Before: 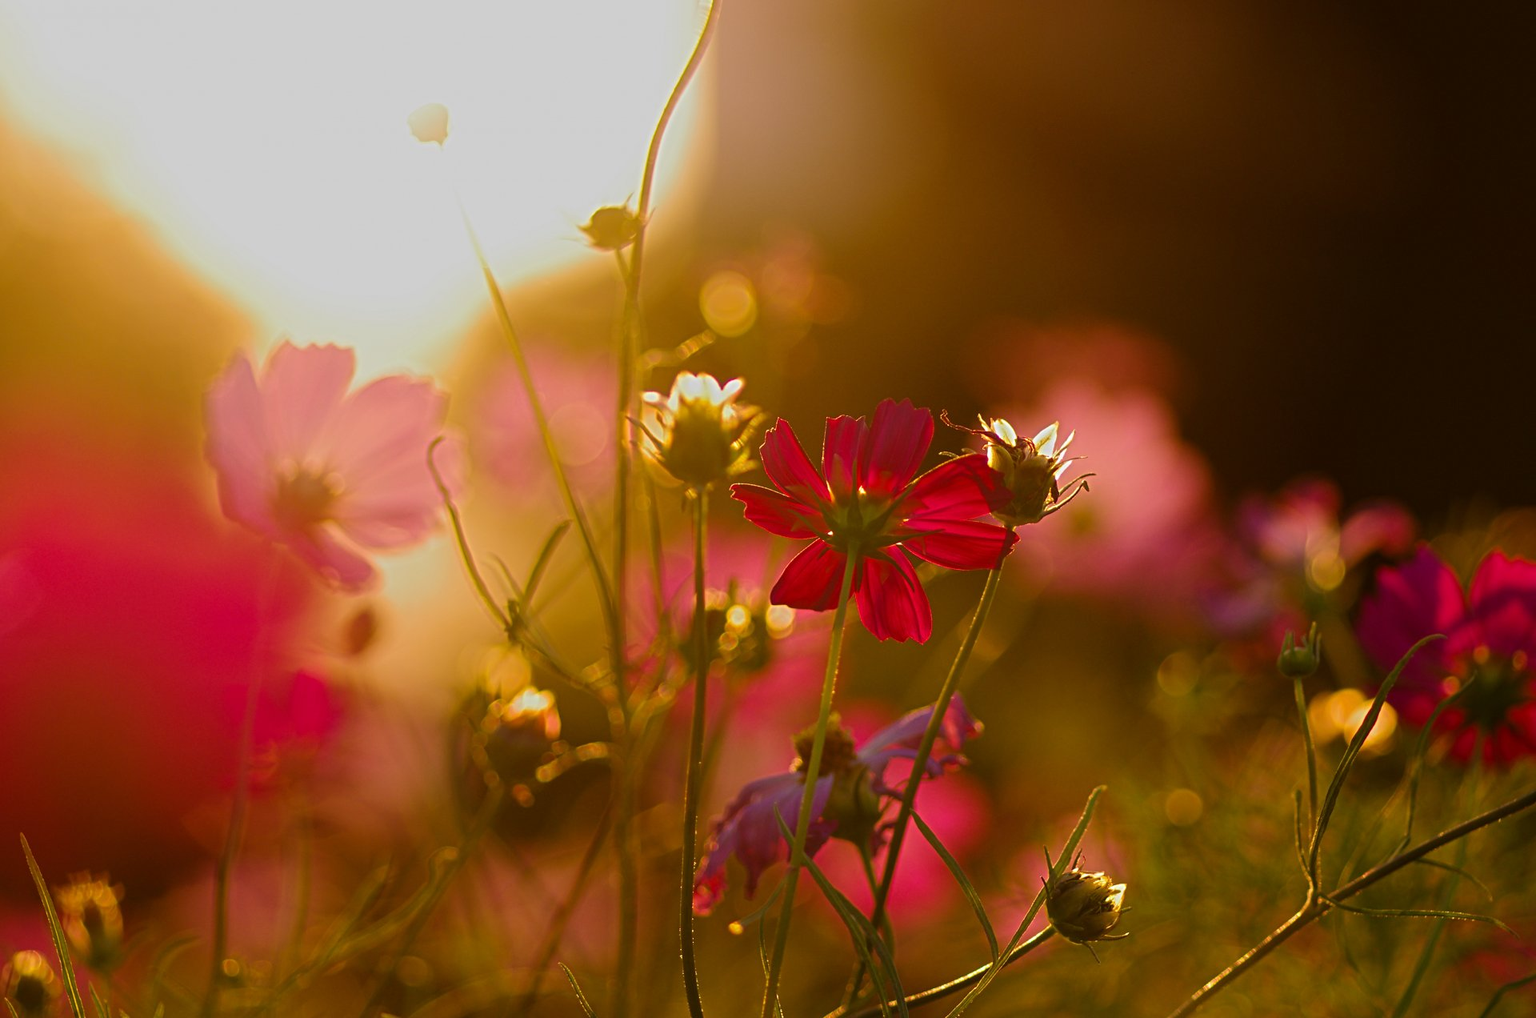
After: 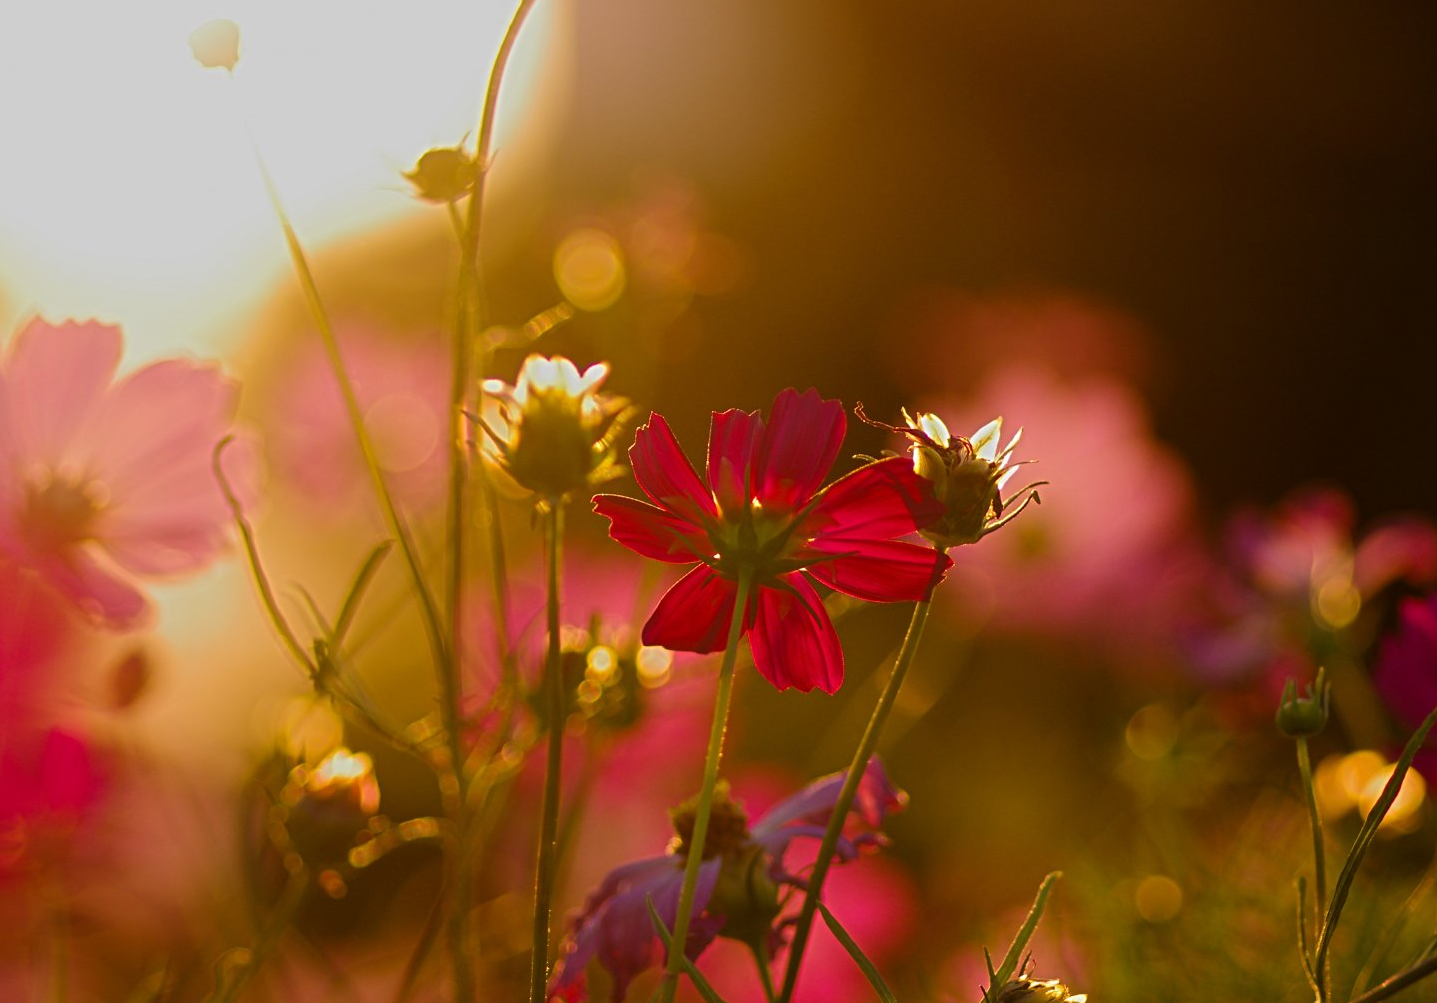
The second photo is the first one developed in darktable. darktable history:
crop: left 16.768%, top 8.653%, right 8.362%, bottom 12.485%
